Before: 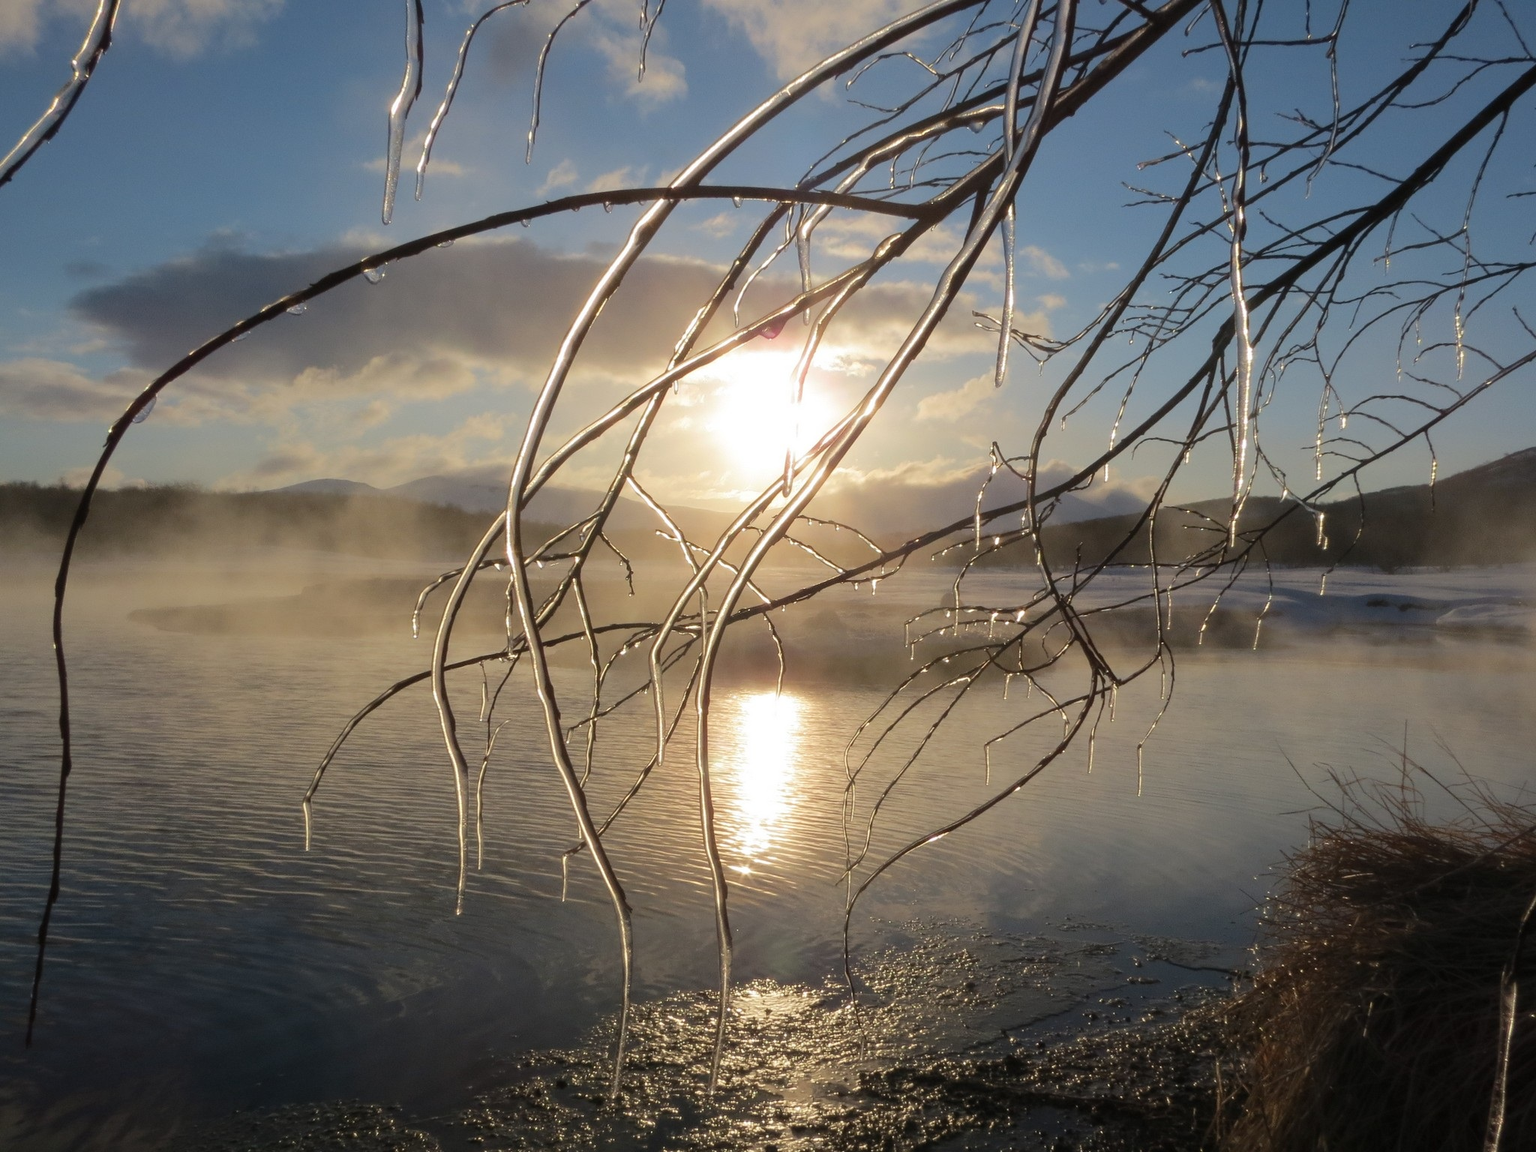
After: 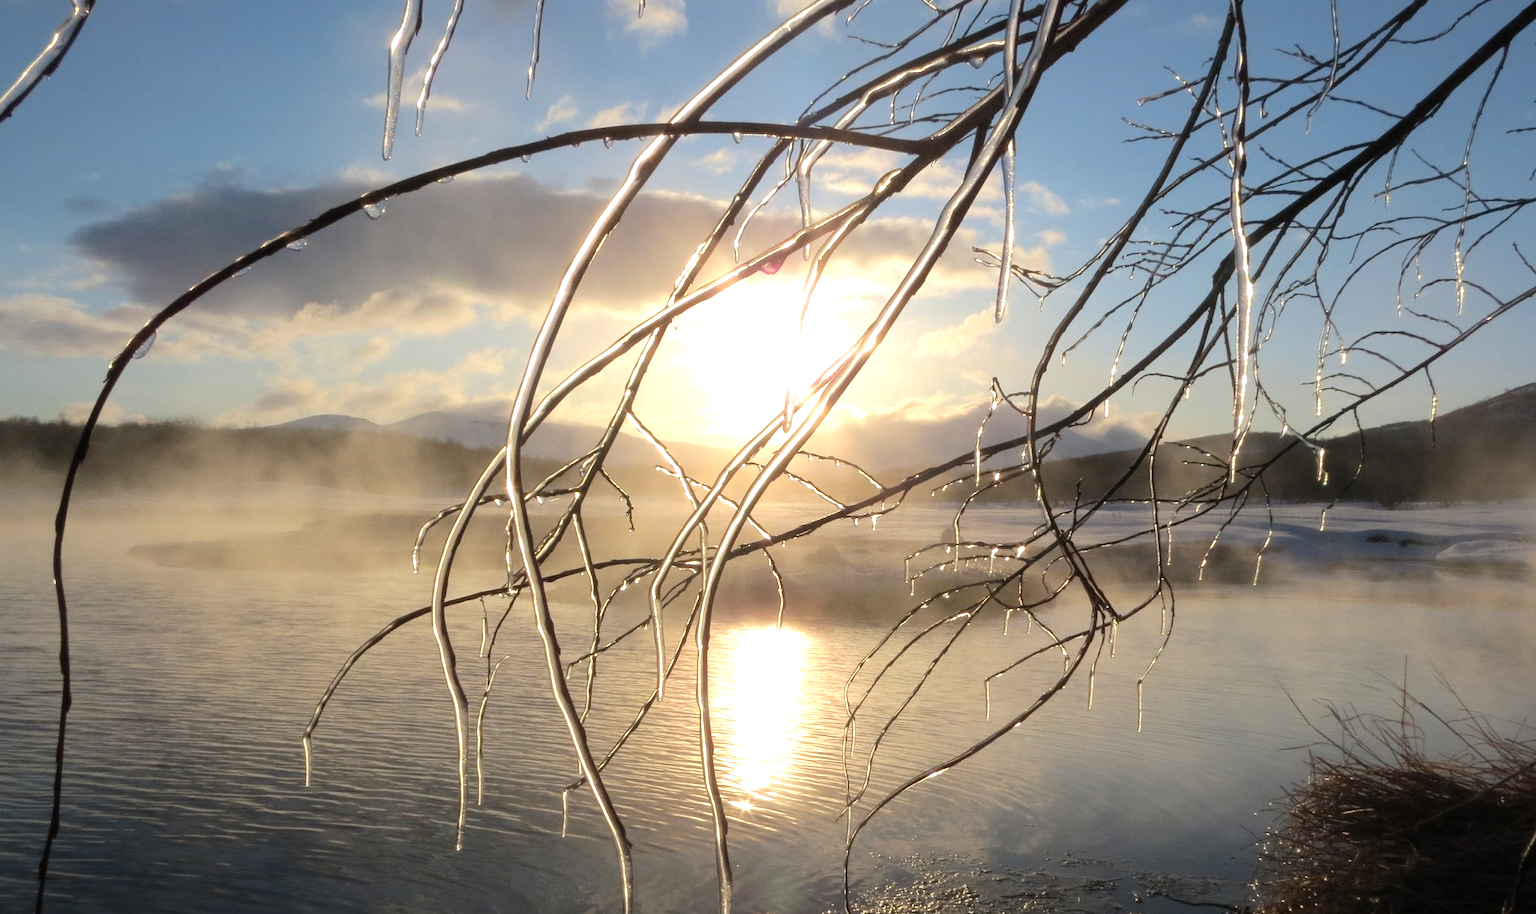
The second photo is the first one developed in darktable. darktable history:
tone equalizer: -8 EV -0.774 EV, -7 EV -0.706 EV, -6 EV -0.574 EV, -5 EV -0.37 EV, -3 EV 0.393 EV, -2 EV 0.6 EV, -1 EV 0.682 EV, +0 EV 0.755 EV
crop and rotate: top 5.651%, bottom 14.946%
